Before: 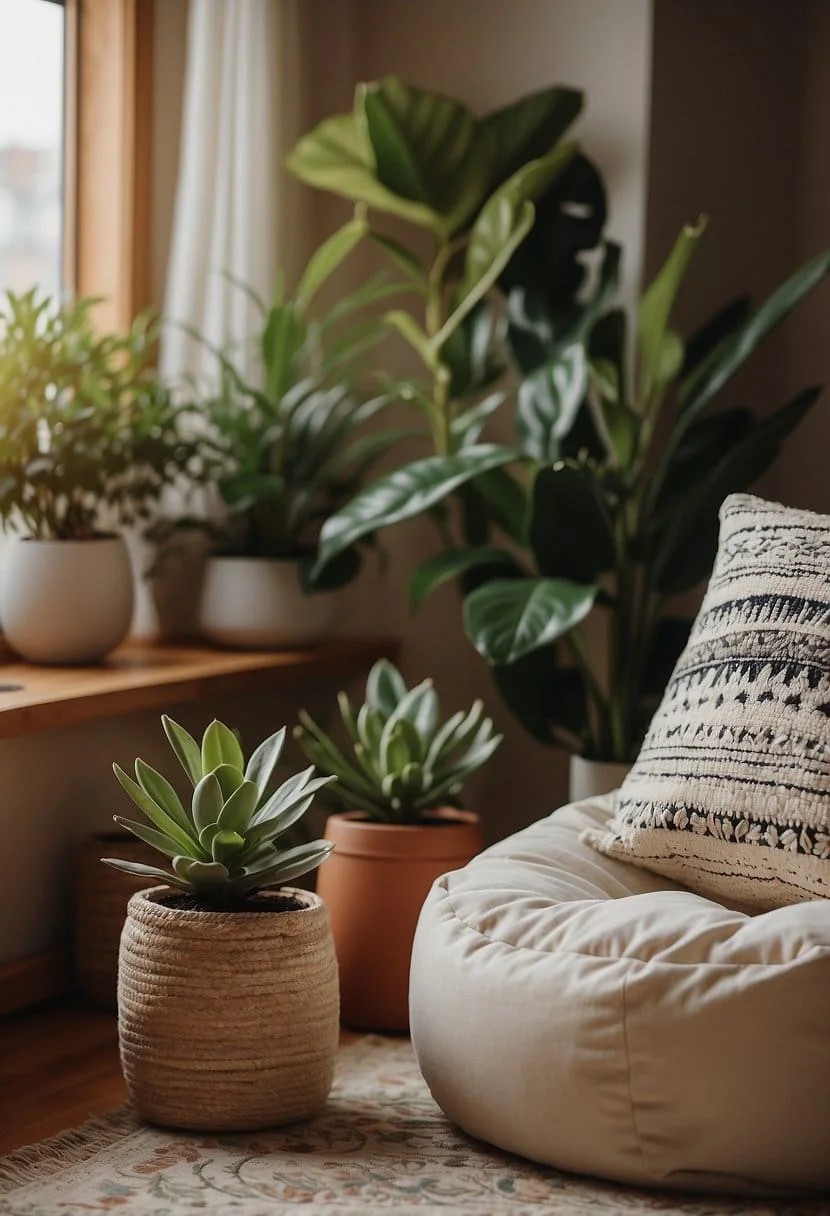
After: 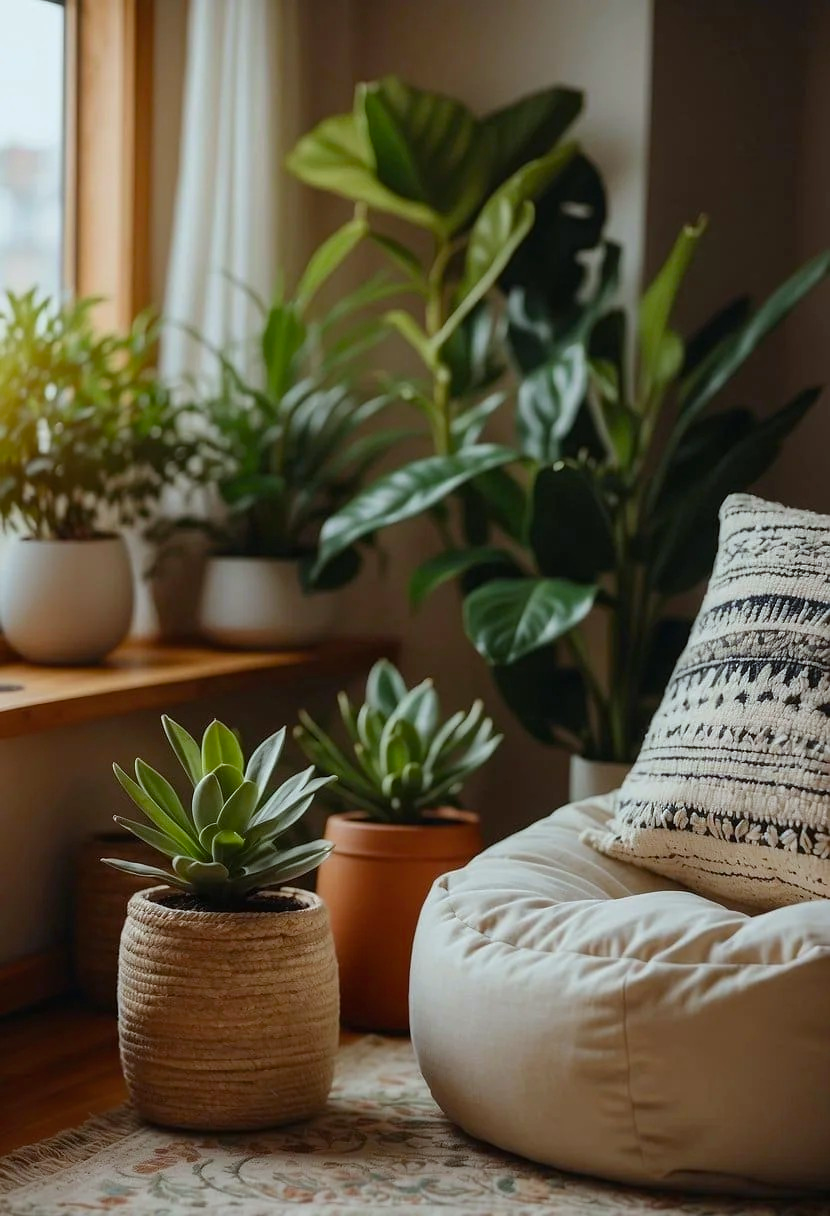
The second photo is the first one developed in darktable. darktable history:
color calibration: output R [1.003, 0.027, -0.041, 0], output G [-0.018, 1.043, -0.038, 0], output B [0.071, -0.086, 1.017, 0], illuminant as shot in camera, x 0.359, y 0.362, temperature 4570.54 K
color balance rgb: linear chroma grading › shadows -8%, linear chroma grading › global chroma 10%, perceptual saturation grading › global saturation 2%, perceptual saturation grading › highlights -2%, perceptual saturation grading › mid-tones 4%, perceptual saturation grading › shadows 8%, perceptual brilliance grading › global brilliance 2%, perceptual brilliance grading › highlights -4%, global vibrance 16%, saturation formula JzAzBz (2021)
